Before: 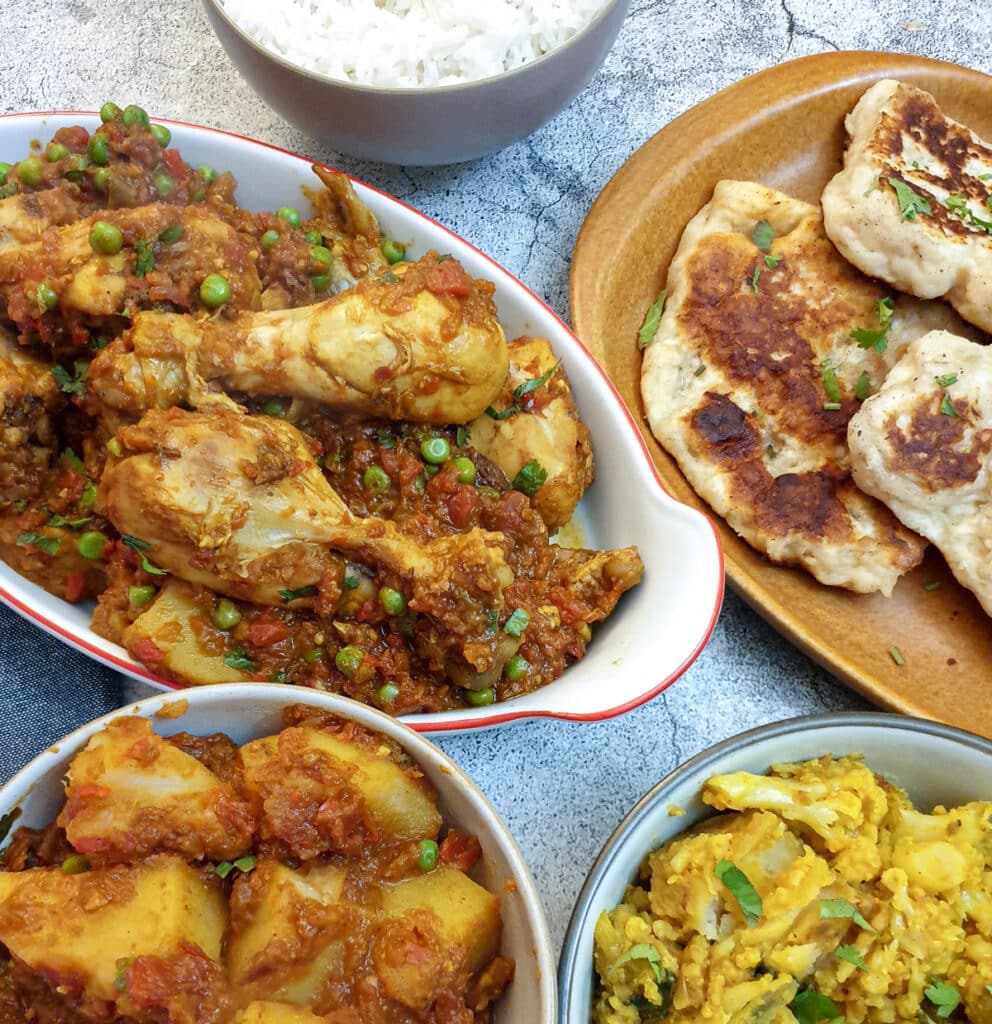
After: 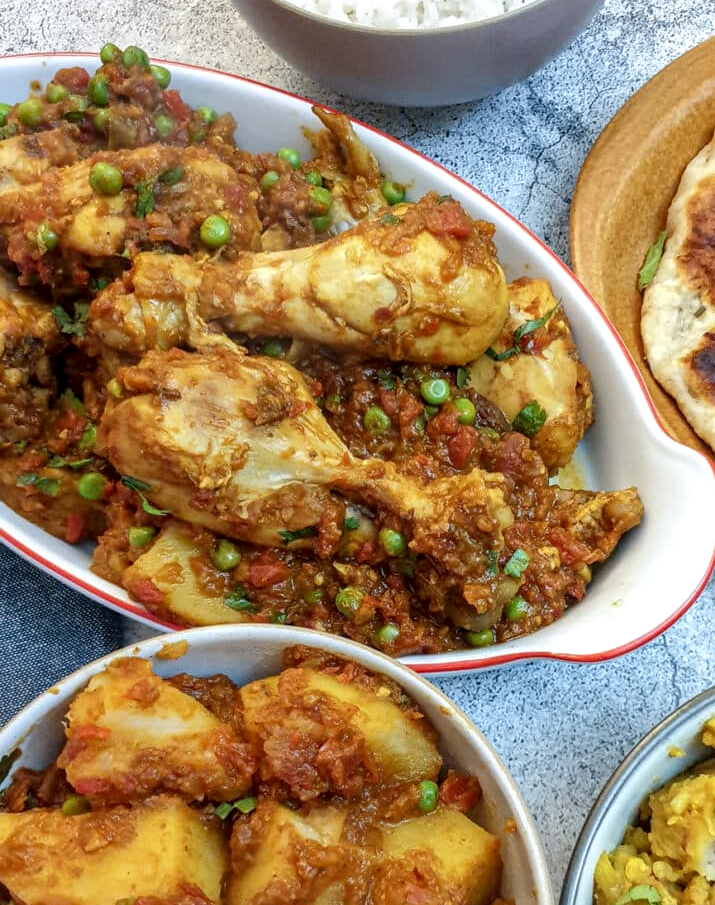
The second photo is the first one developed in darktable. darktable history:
crop: top 5.813%, right 27.838%, bottom 5.739%
local contrast: on, module defaults
tone equalizer: edges refinement/feathering 500, mask exposure compensation -1.57 EV, preserve details no
